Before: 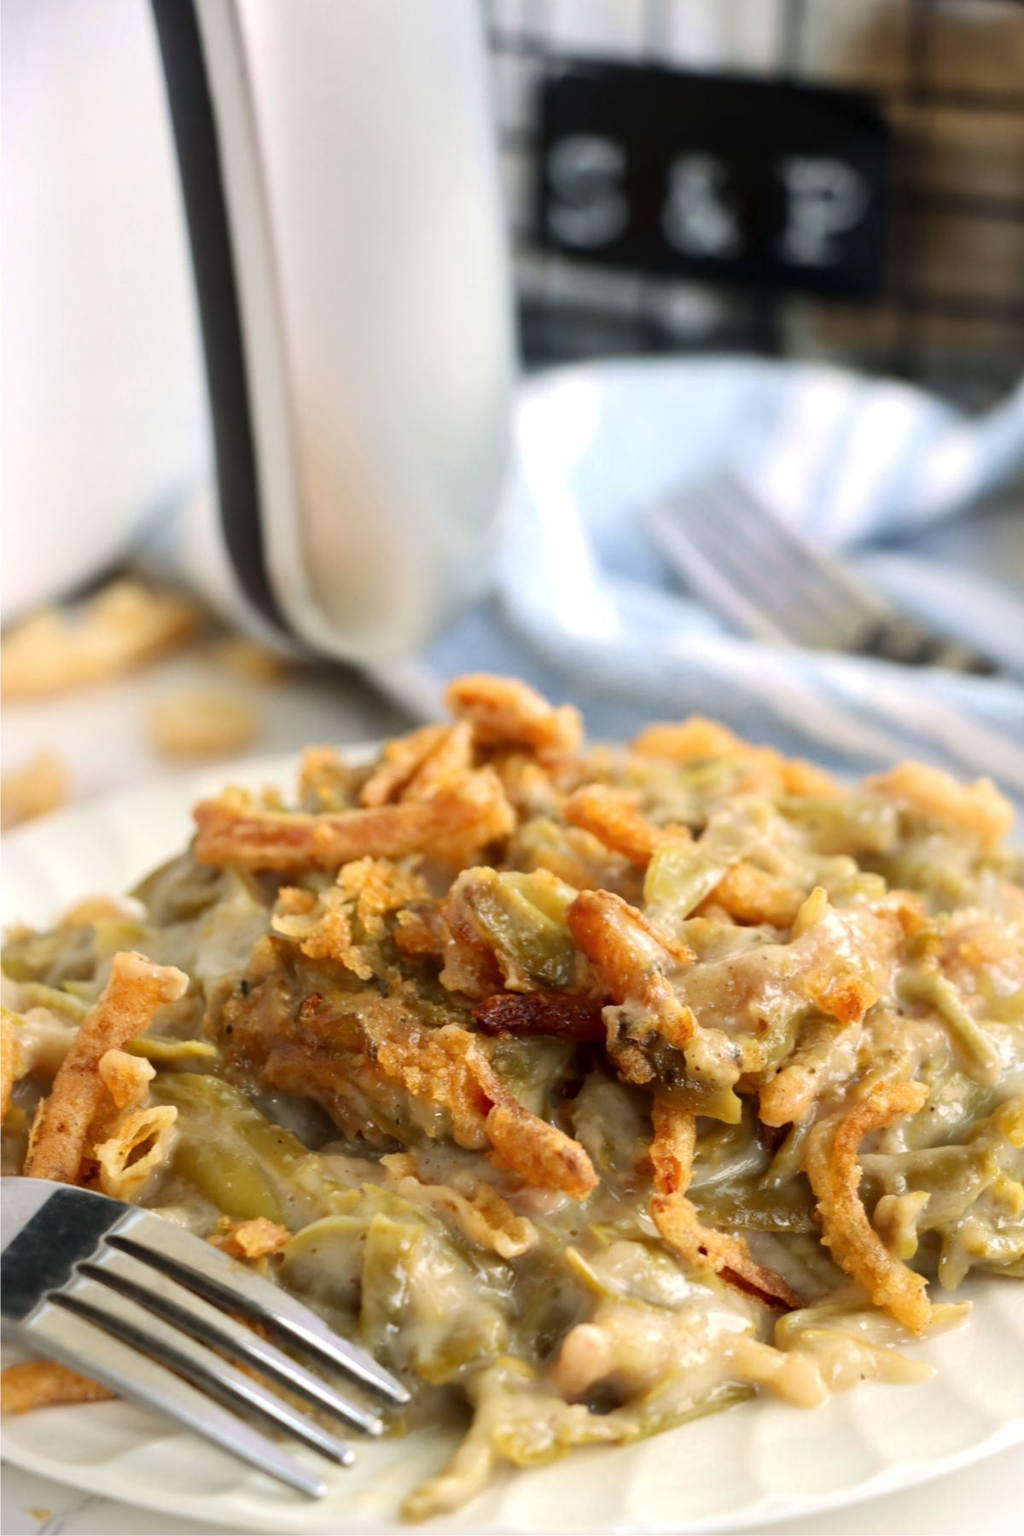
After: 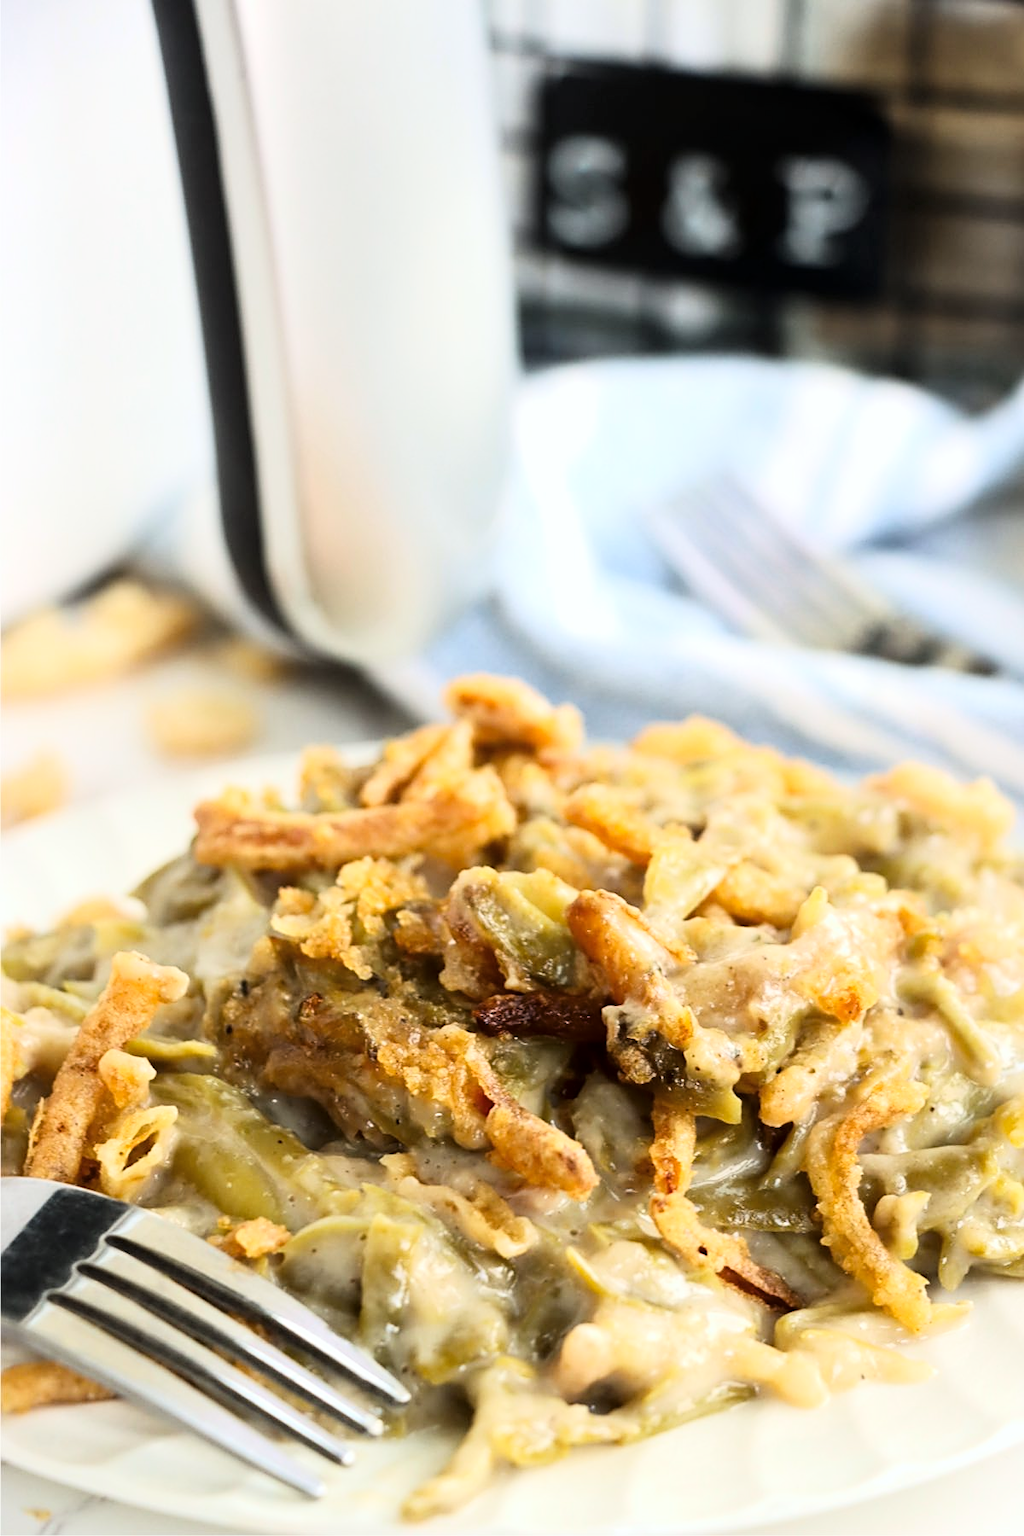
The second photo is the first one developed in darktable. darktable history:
tone curve: curves: ch0 [(0, 0) (0.137, 0.063) (0.255, 0.176) (0.502, 0.502) (0.749, 0.839) (1, 1)], color space Lab, linked channels, preserve colors none
sharpen: on, module defaults
white balance: red 0.978, blue 0.999
